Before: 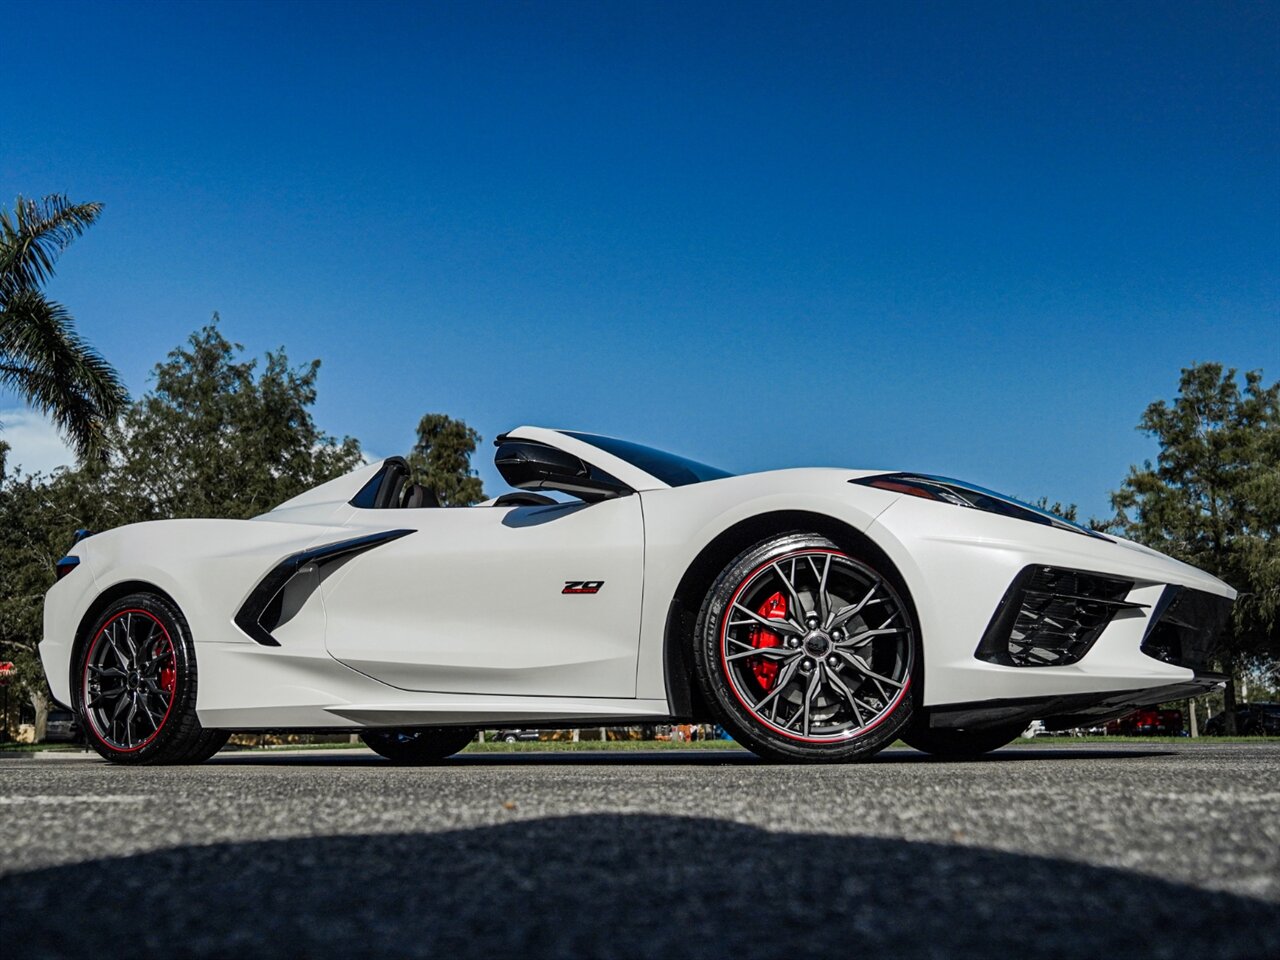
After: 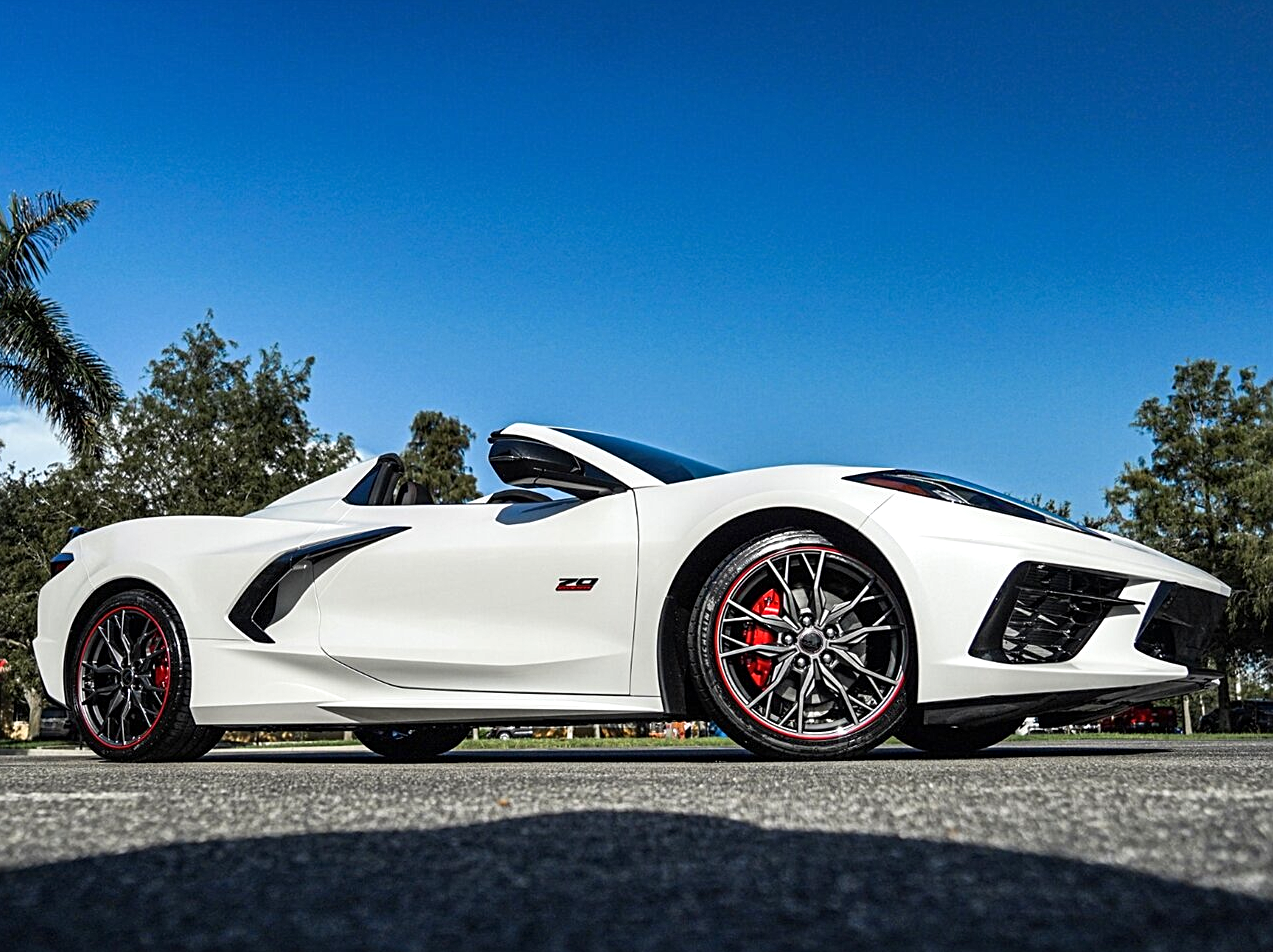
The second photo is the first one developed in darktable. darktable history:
crop and rotate: left 0.547%, top 0.323%, bottom 0.408%
sharpen: radius 2.216, amount 0.381, threshold 0.03
exposure: exposure 0.493 EV, compensate highlight preservation false
